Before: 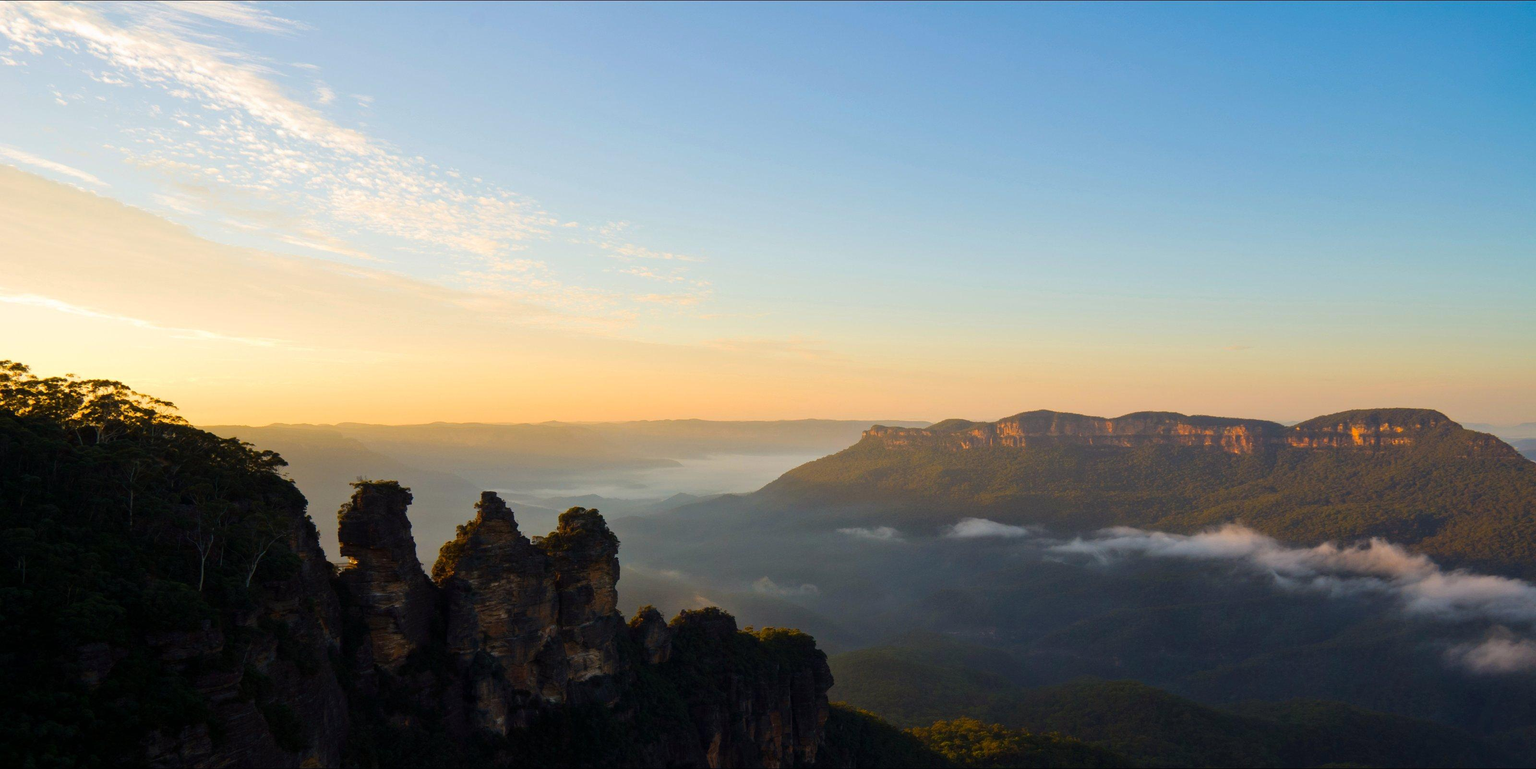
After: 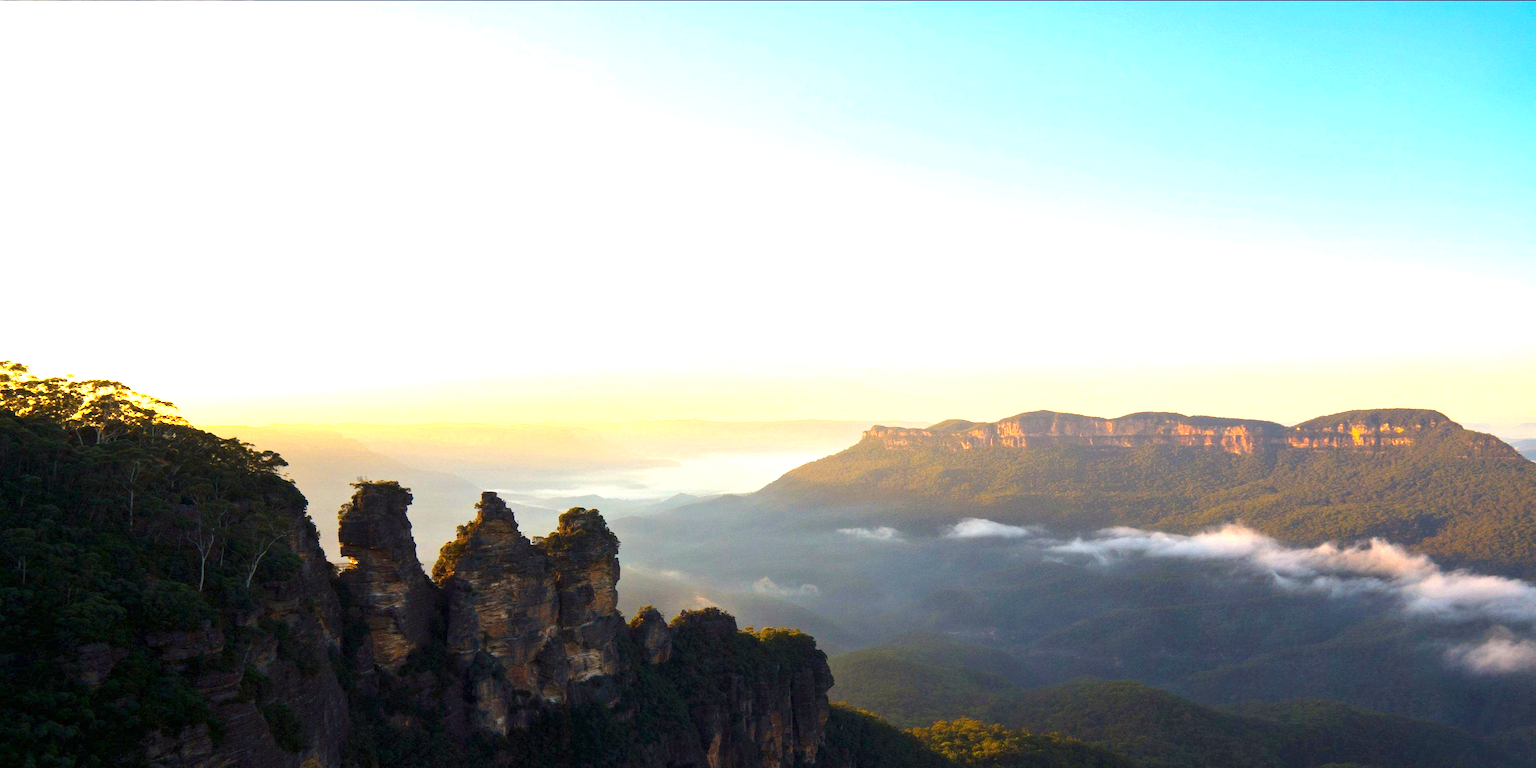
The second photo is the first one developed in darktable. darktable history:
exposure: exposure 1.516 EV, compensate exposure bias true, compensate highlight preservation false
